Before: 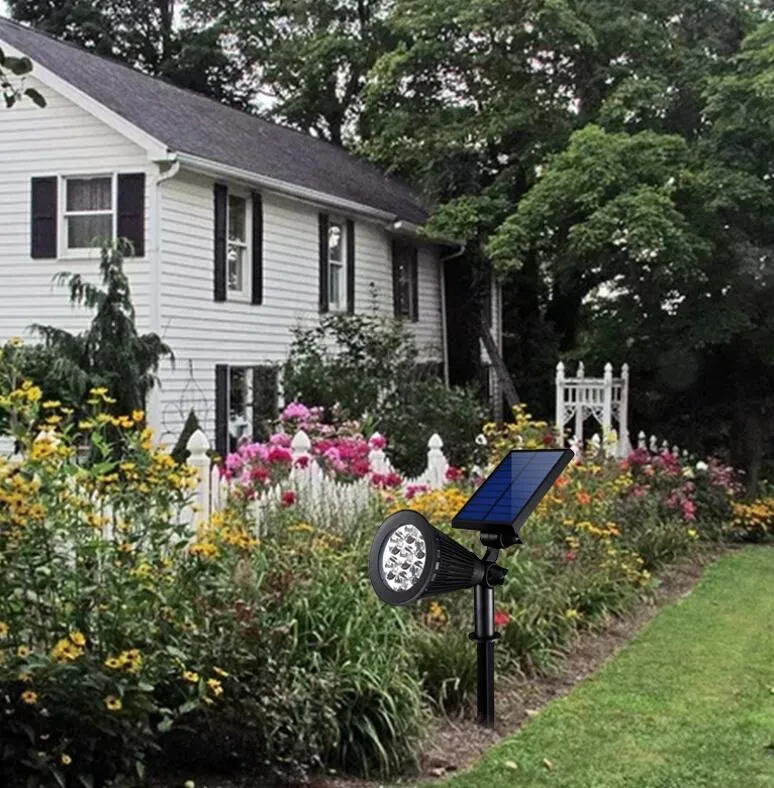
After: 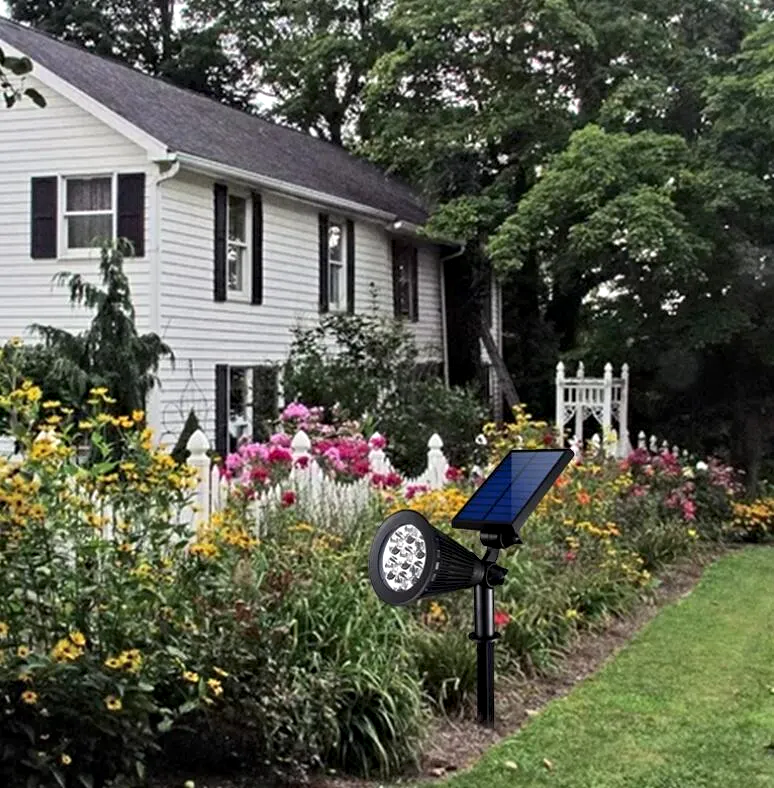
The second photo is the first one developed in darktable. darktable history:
contrast equalizer: y [[0.6 ×6], [0.55 ×6], [0 ×6], [0 ×6], [0 ×6]], mix 0.304
